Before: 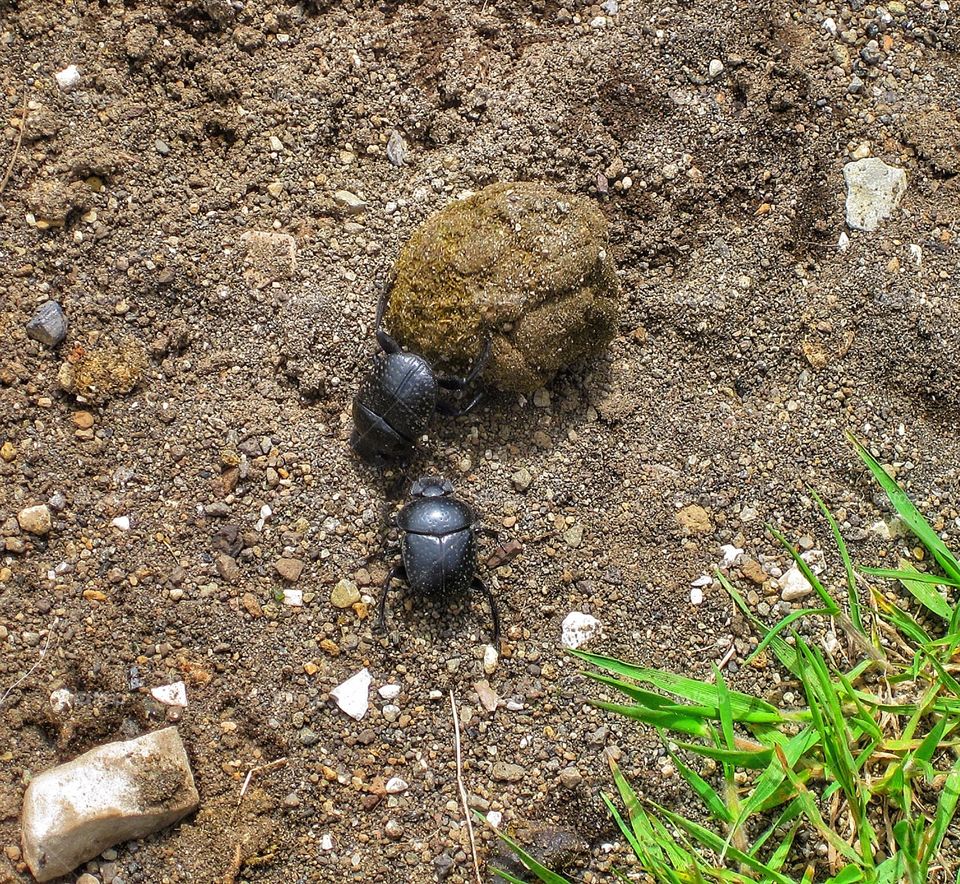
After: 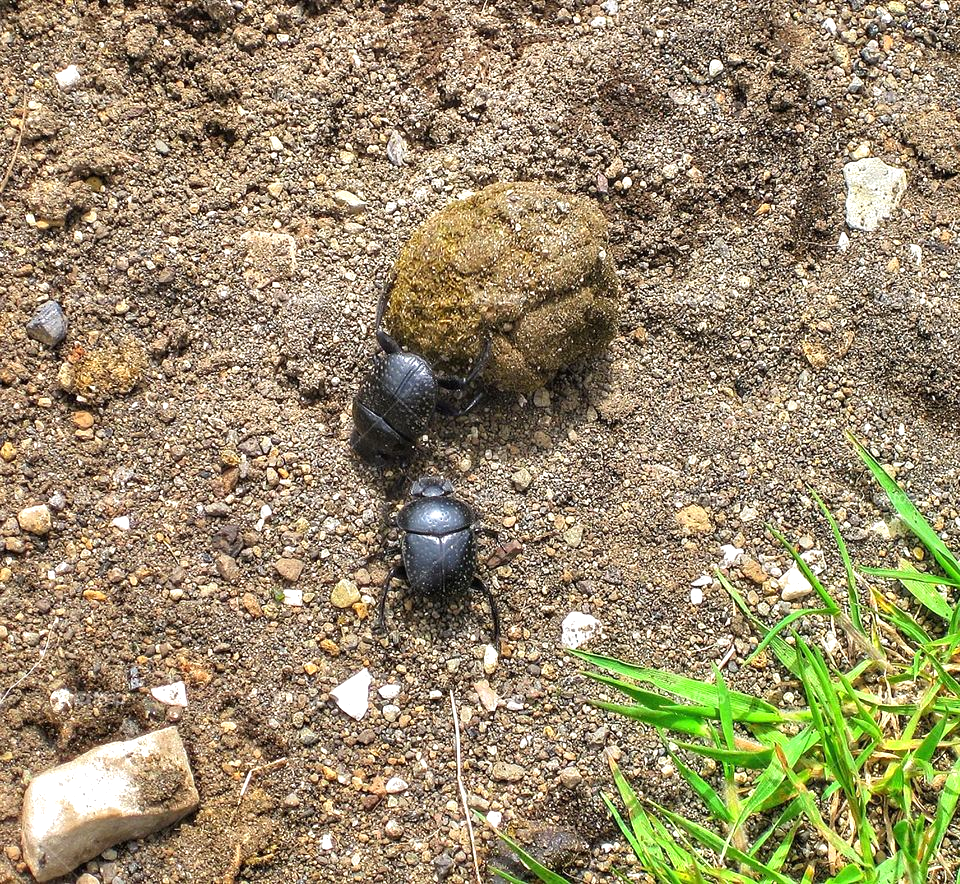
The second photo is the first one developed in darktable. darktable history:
exposure: exposure 0.511 EV, compensate exposure bias true, compensate highlight preservation false
tone equalizer: on, module defaults
